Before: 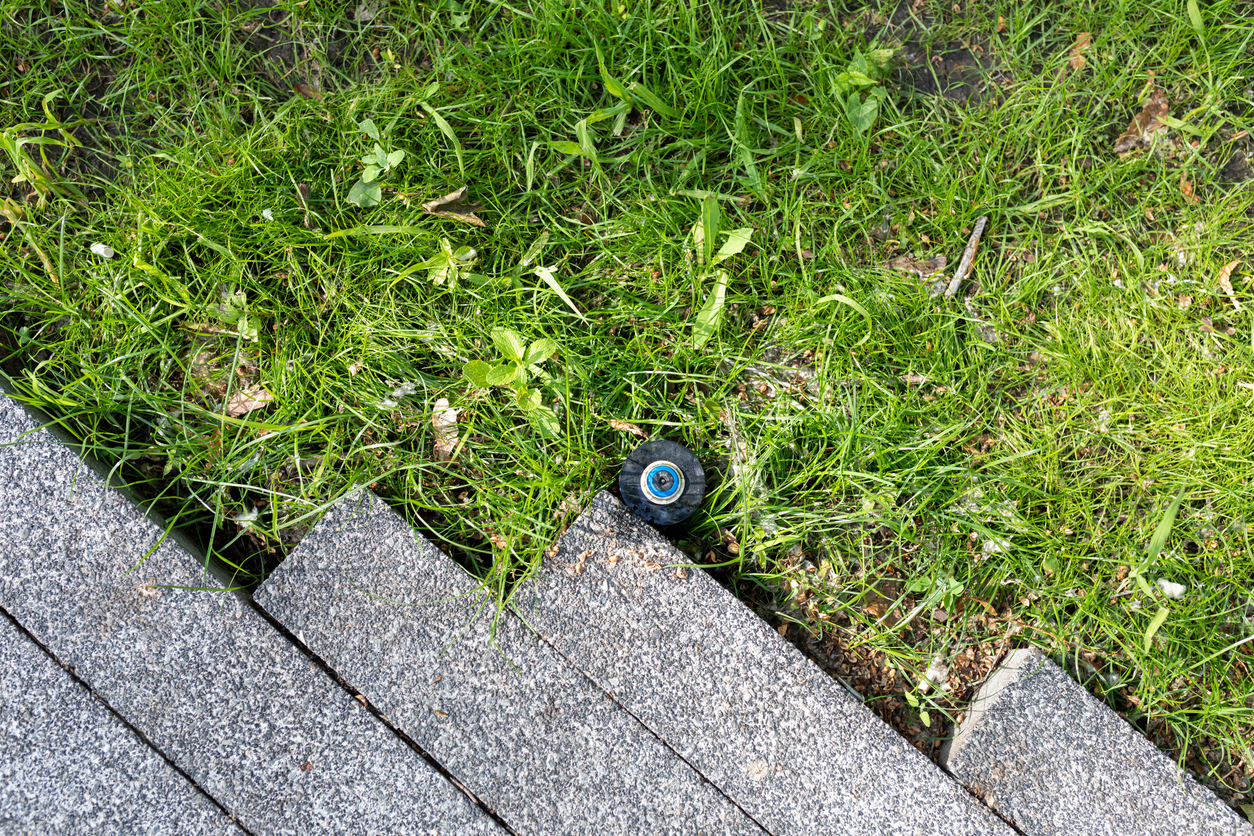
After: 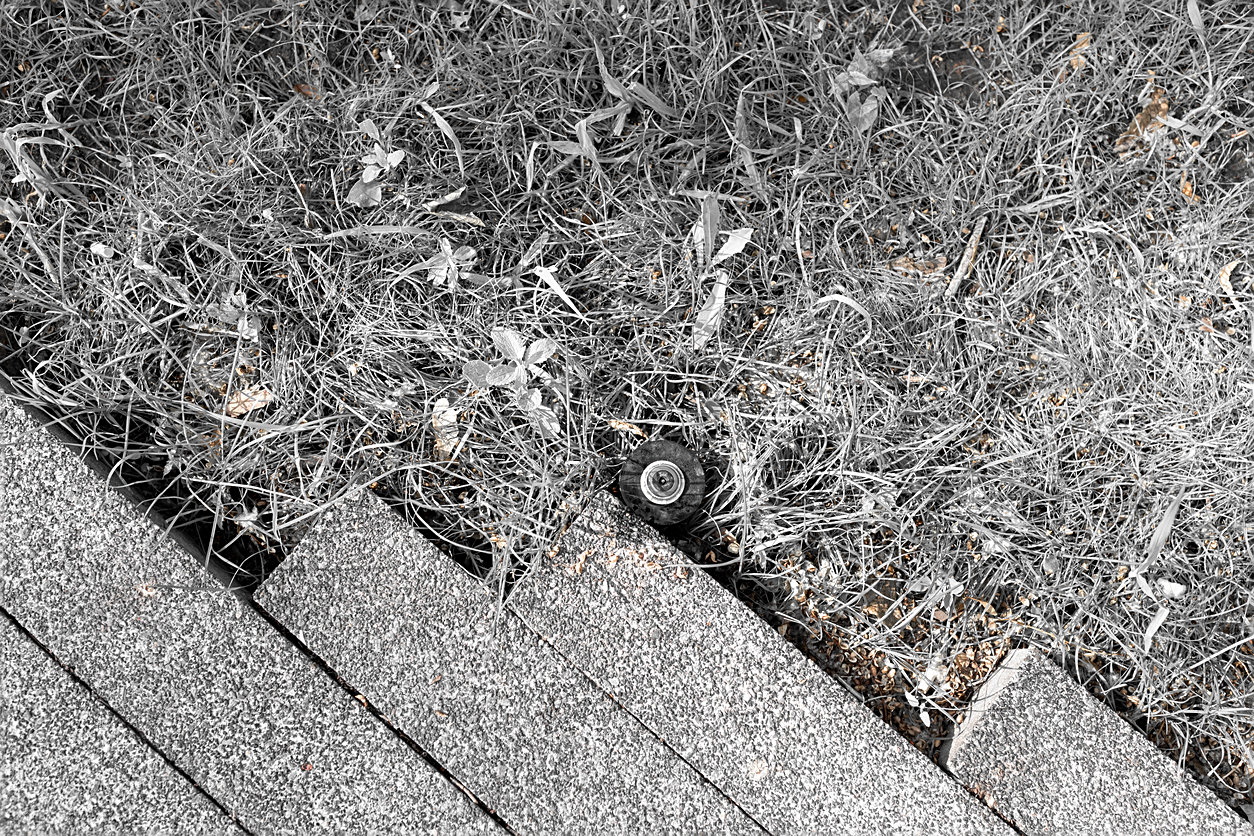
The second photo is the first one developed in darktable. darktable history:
color zones: curves: ch0 [(0, 0.65) (0.096, 0.644) (0.221, 0.539) (0.429, 0.5) (0.571, 0.5) (0.714, 0.5) (0.857, 0.5) (1, 0.65)]; ch1 [(0, 0.5) (0.143, 0.5) (0.257, -0.002) (0.429, 0.04) (0.571, -0.001) (0.714, -0.015) (0.857, 0.024) (1, 0.5)]
sharpen: on, module defaults
